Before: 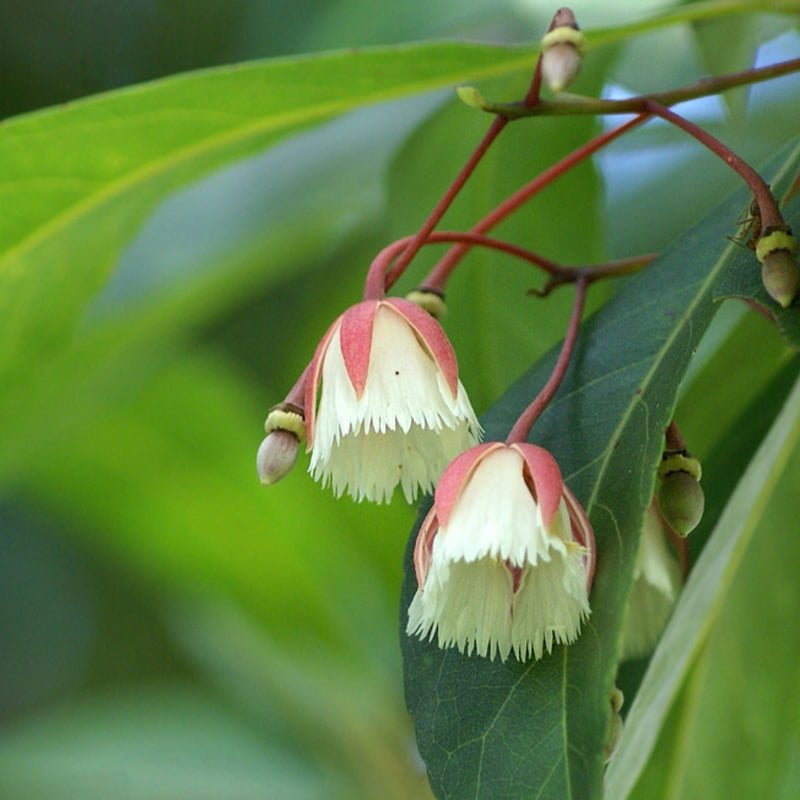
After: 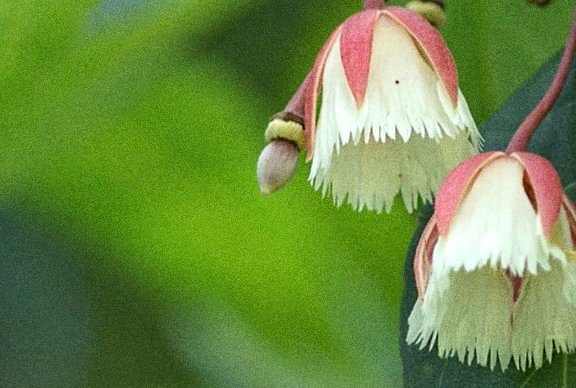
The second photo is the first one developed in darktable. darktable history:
crop: top 36.498%, right 27.964%, bottom 14.995%
grain: coarseness 9.61 ISO, strength 35.62%
vignetting: fall-off start 116.67%, fall-off radius 59.26%, brightness -0.31, saturation -0.056
contrast equalizer: octaves 7, y [[0.6 ×6], [0.55 ×6], [0 ×6], [0 ×6], [0 ×6]], mix 0.2
